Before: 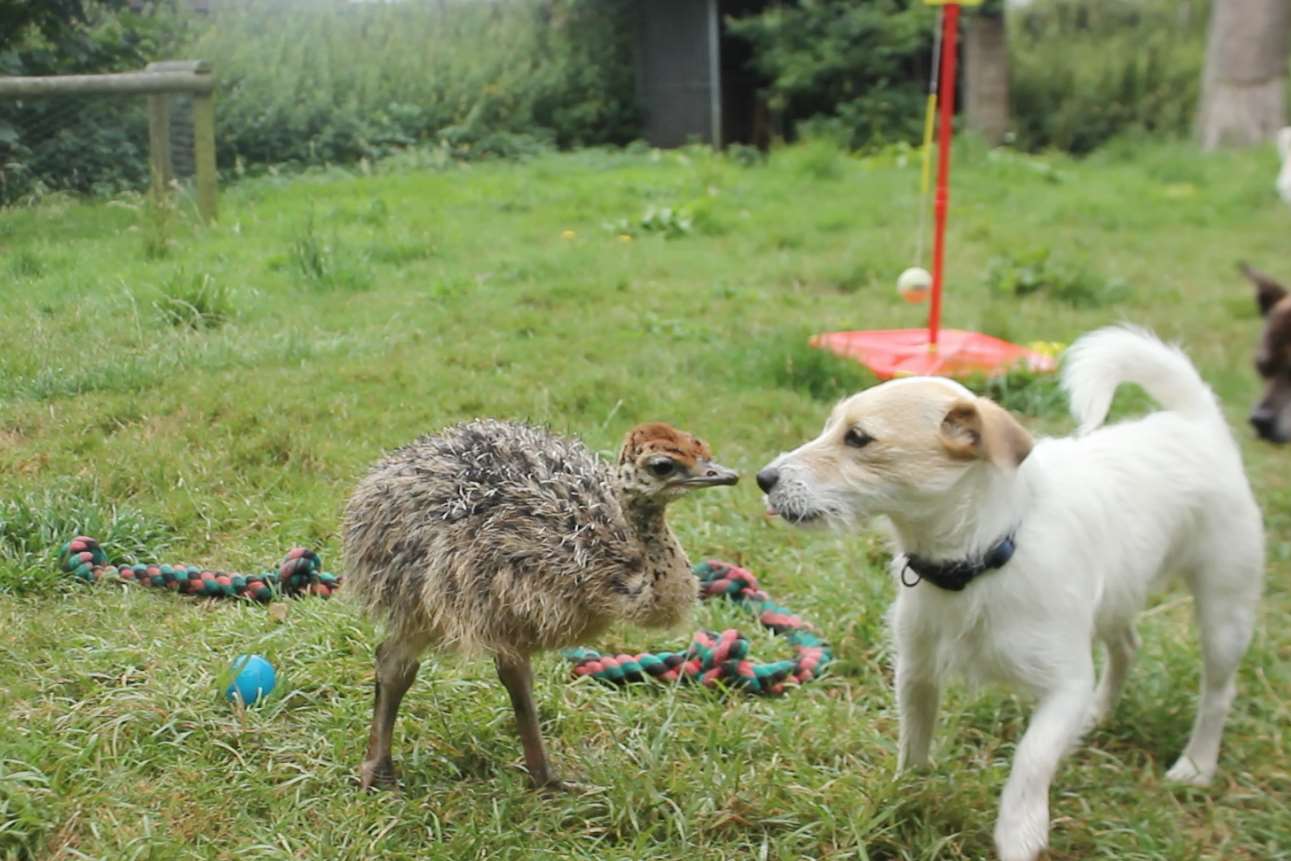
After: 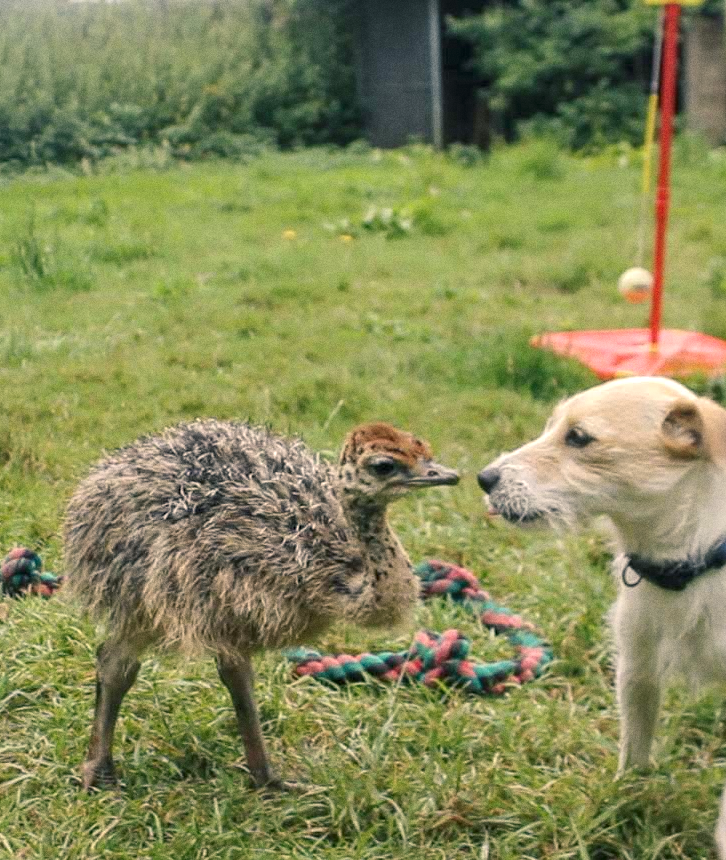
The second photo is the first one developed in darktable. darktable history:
grain: coarseness 0.09 ISO
local contrast: highlights 99%, shadows 86%, detail 160%, midtone range 0.2
crop: left 21.674%, right 22.086%
color balance rgb: shadows lift › chroma 5.41%, shadows lift › hue 240°, highlights gain › chroma 3.74%, highlights gain › hue 60°, saturation formula JzAzBz (2021)
